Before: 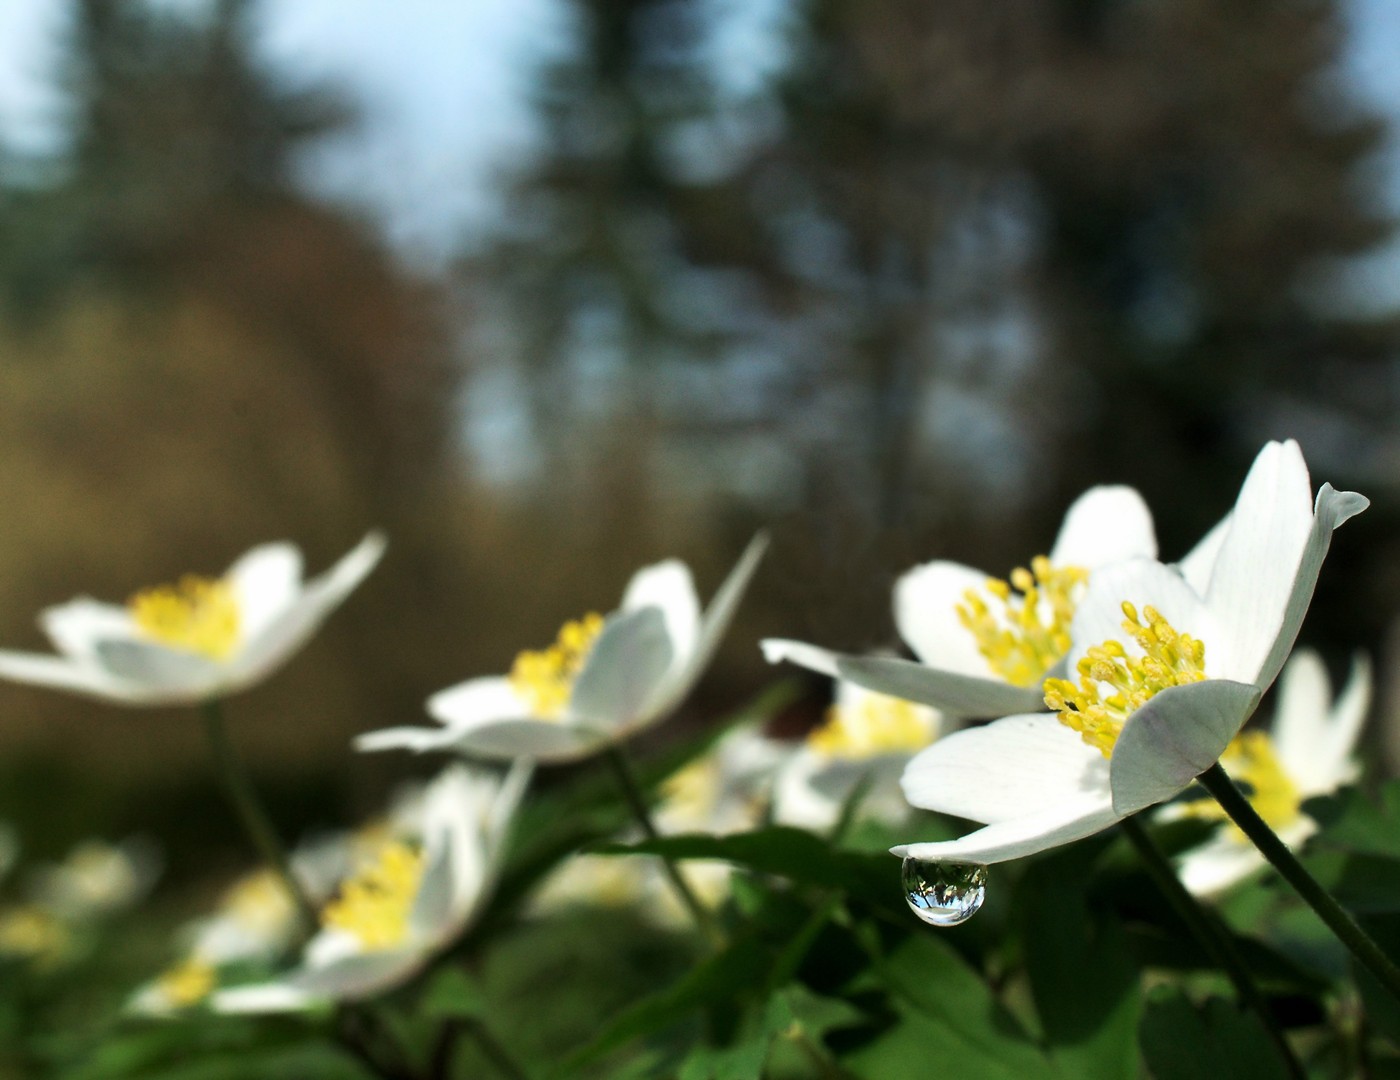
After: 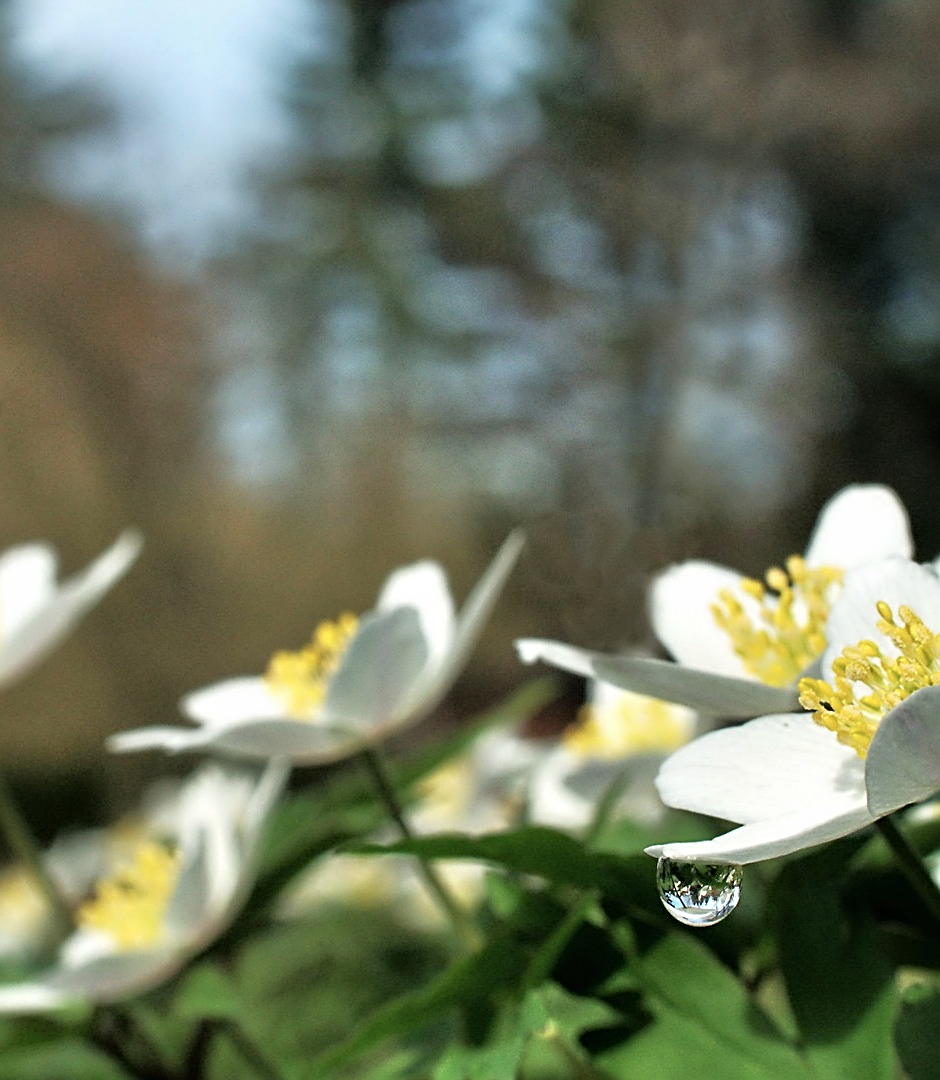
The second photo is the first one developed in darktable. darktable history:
tone equalizer: -7 EV 0.16 EV, -6 EV 0.609 EV, -5 EV 1.16 EV, -4 EV 1.37 EV, -3 EV 1.16 EV, -2 EV 0.6 EV, -1 EV 0.157 EV
sharpen: radius 2.656, amount 0.673
crop and rotate: left 17.55%, right 15.242%
contrast brightness saturation: saturation -0.15
